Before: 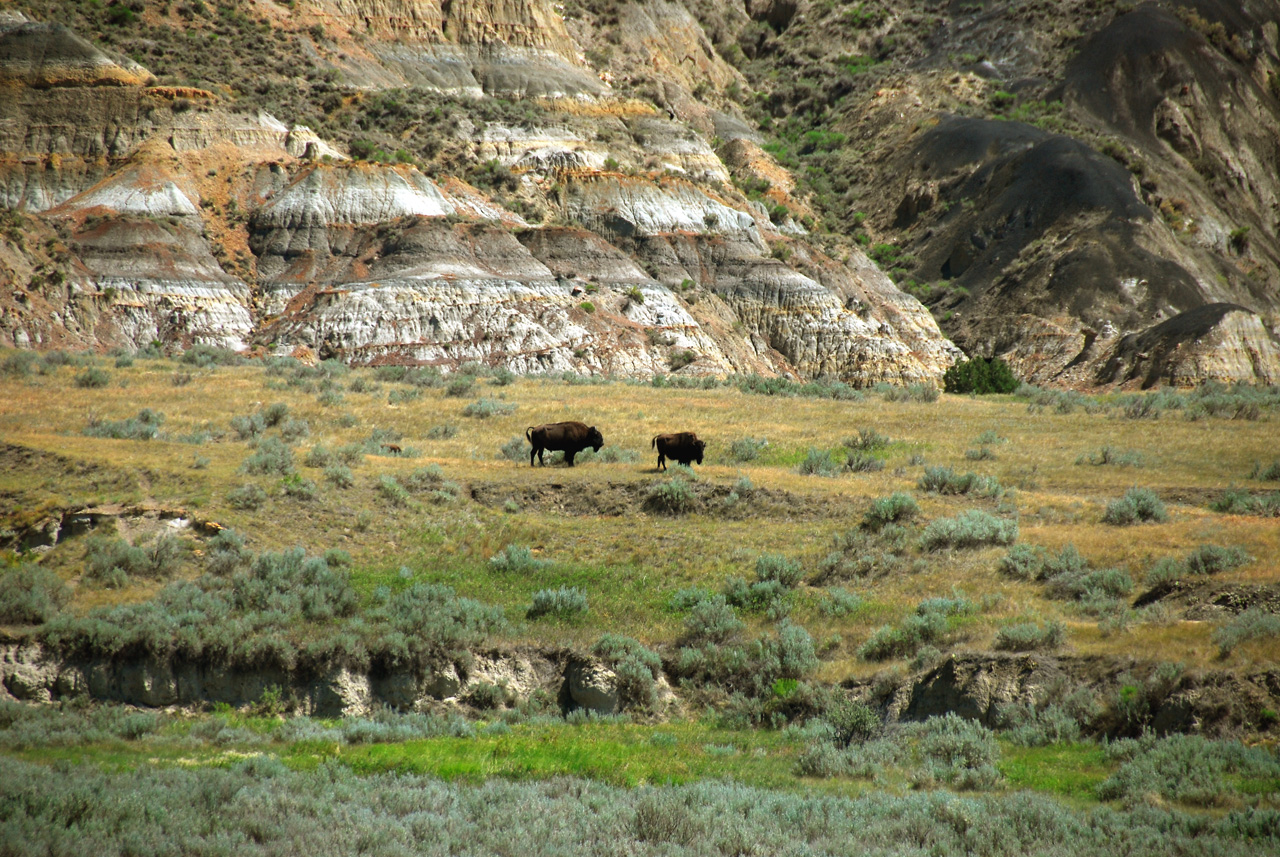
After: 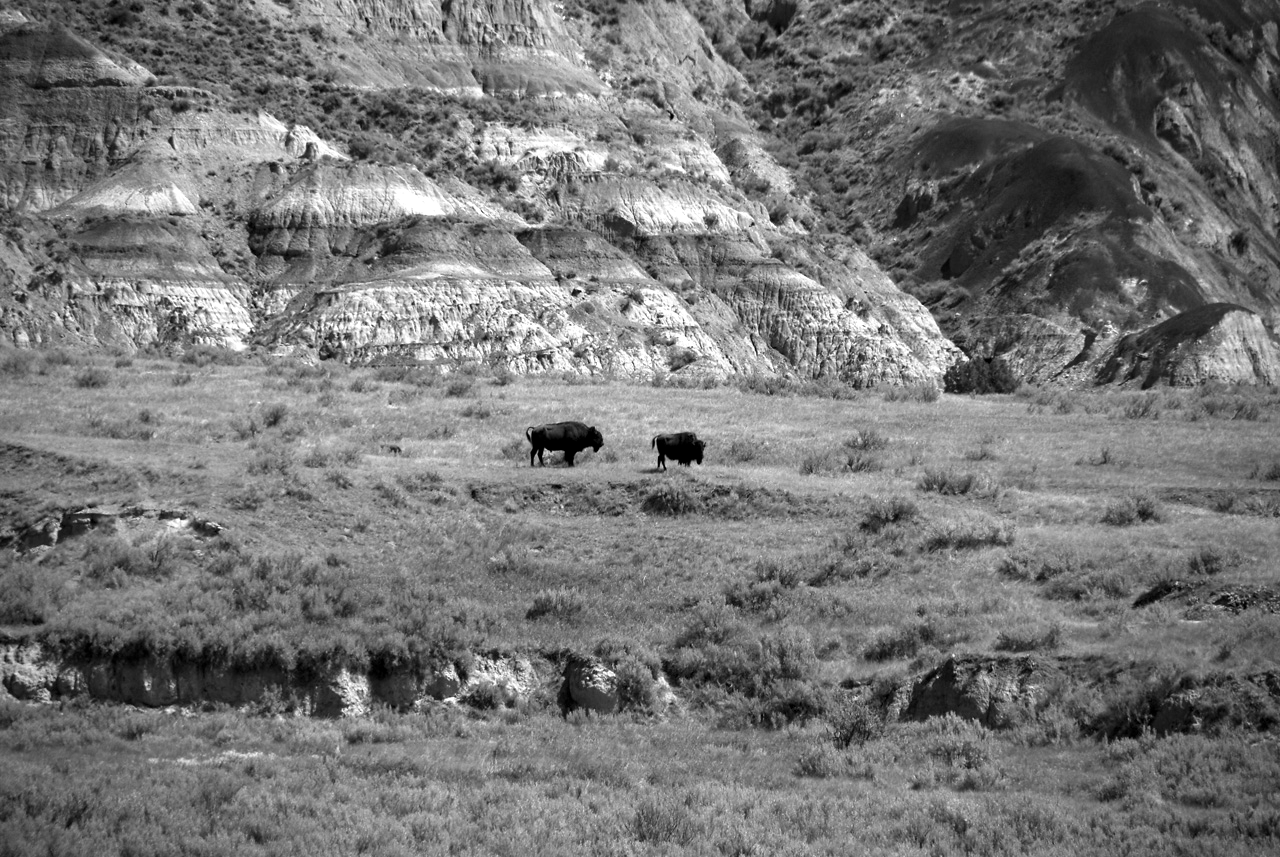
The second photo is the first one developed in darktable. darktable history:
contrast equalizer: octaves 7, y [[0.6 ×6], [0.55 ×6], [0 ×6], [0 ×6], [0 ×6]], mix 0.2
monochrome: on, module defaults
